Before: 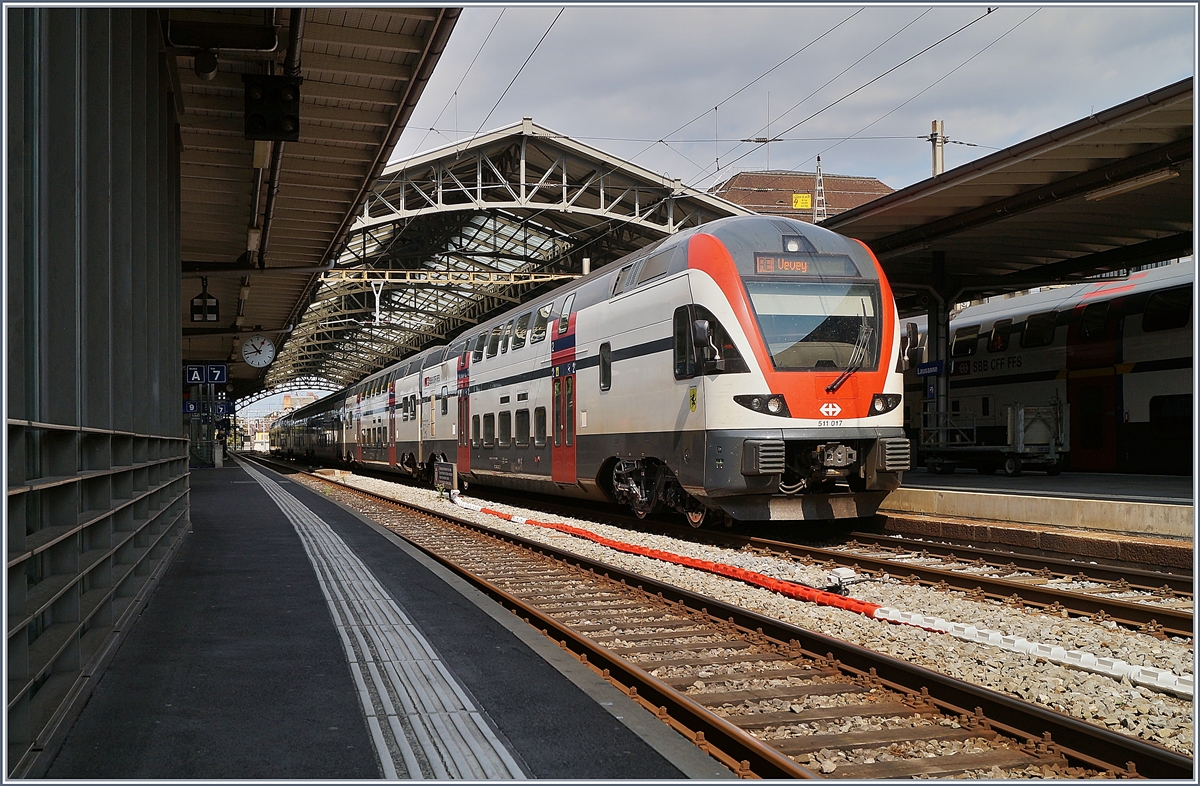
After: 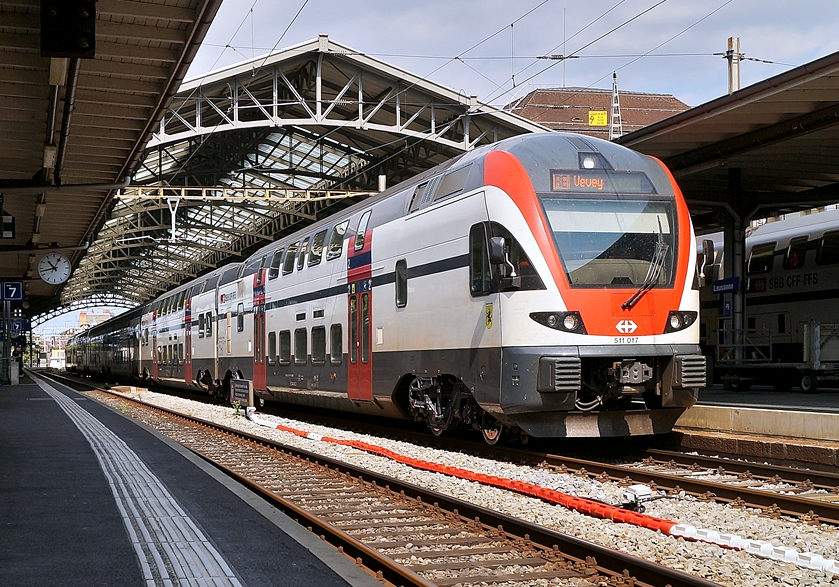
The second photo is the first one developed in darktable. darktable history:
crop and rotate: left 17.046%, top 10.659%, right 12.989%, bottom 14.553%
exposure: black level correction 0.001, exposure 0.3 EV, compensate highlight preservation false
white balance: red 0.984, blue 1.059
